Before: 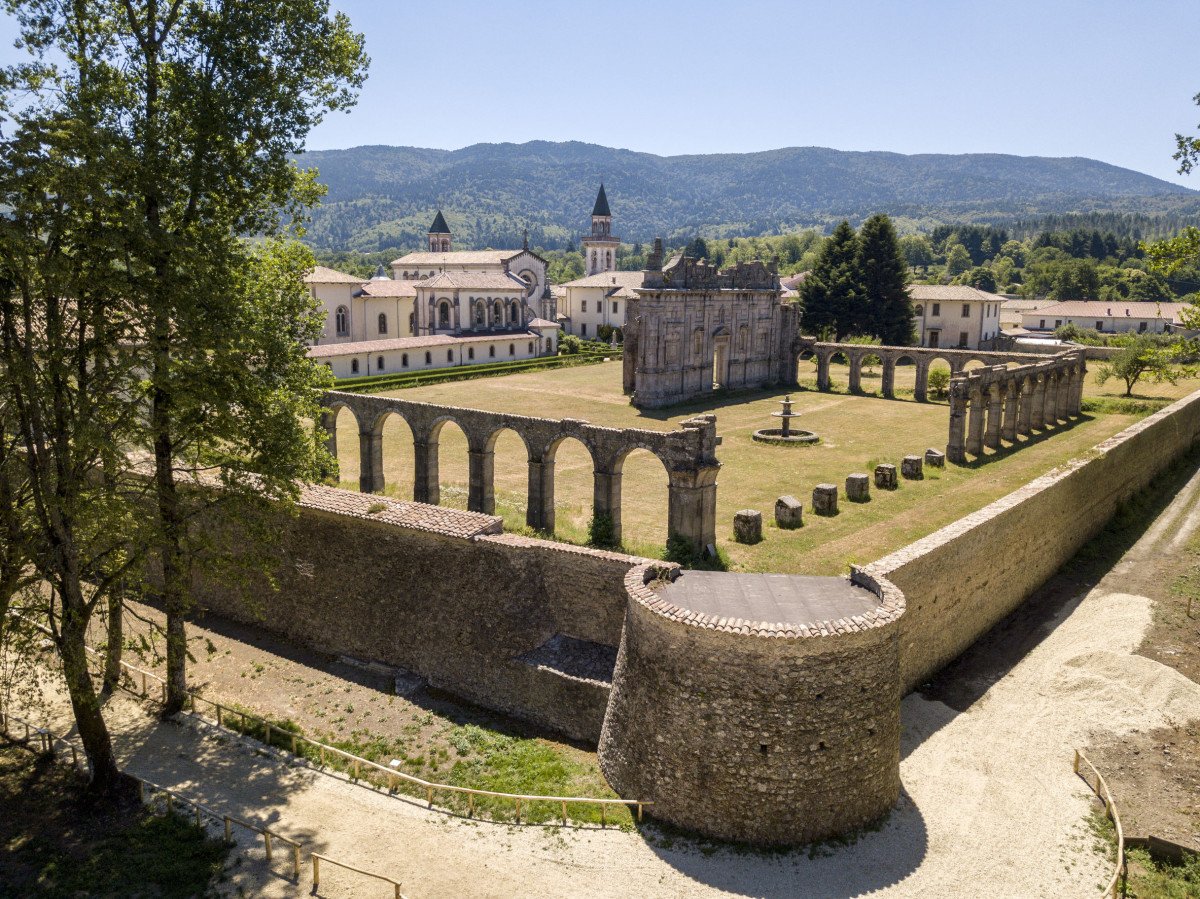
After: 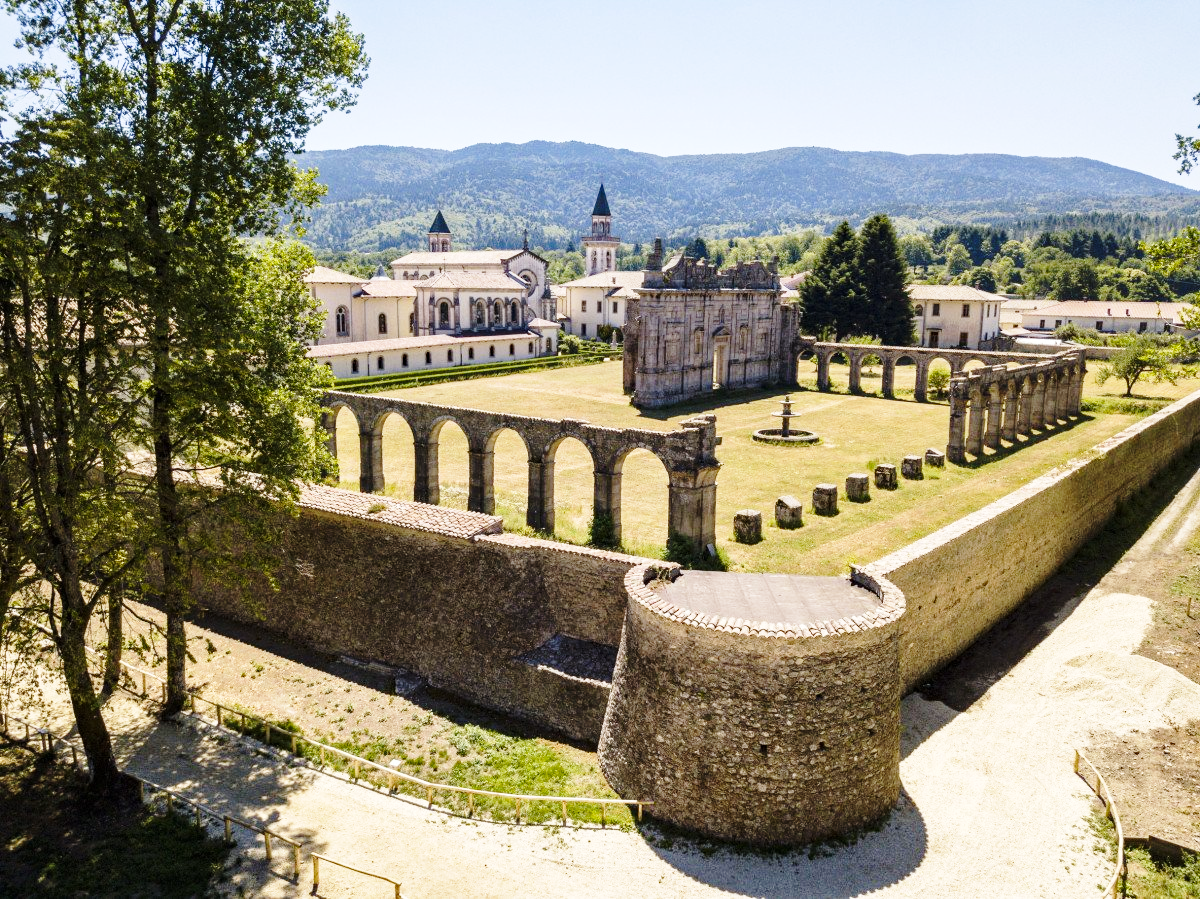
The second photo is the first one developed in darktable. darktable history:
base curve: curves: ch0 [(0, 0) (0.028, 0.03) (0.121, 0.232) (0.46, 0.748) (0.859, 0.968) (1, 1)], preserve colors none
haze removal: compatibility mode true, adaptive false
